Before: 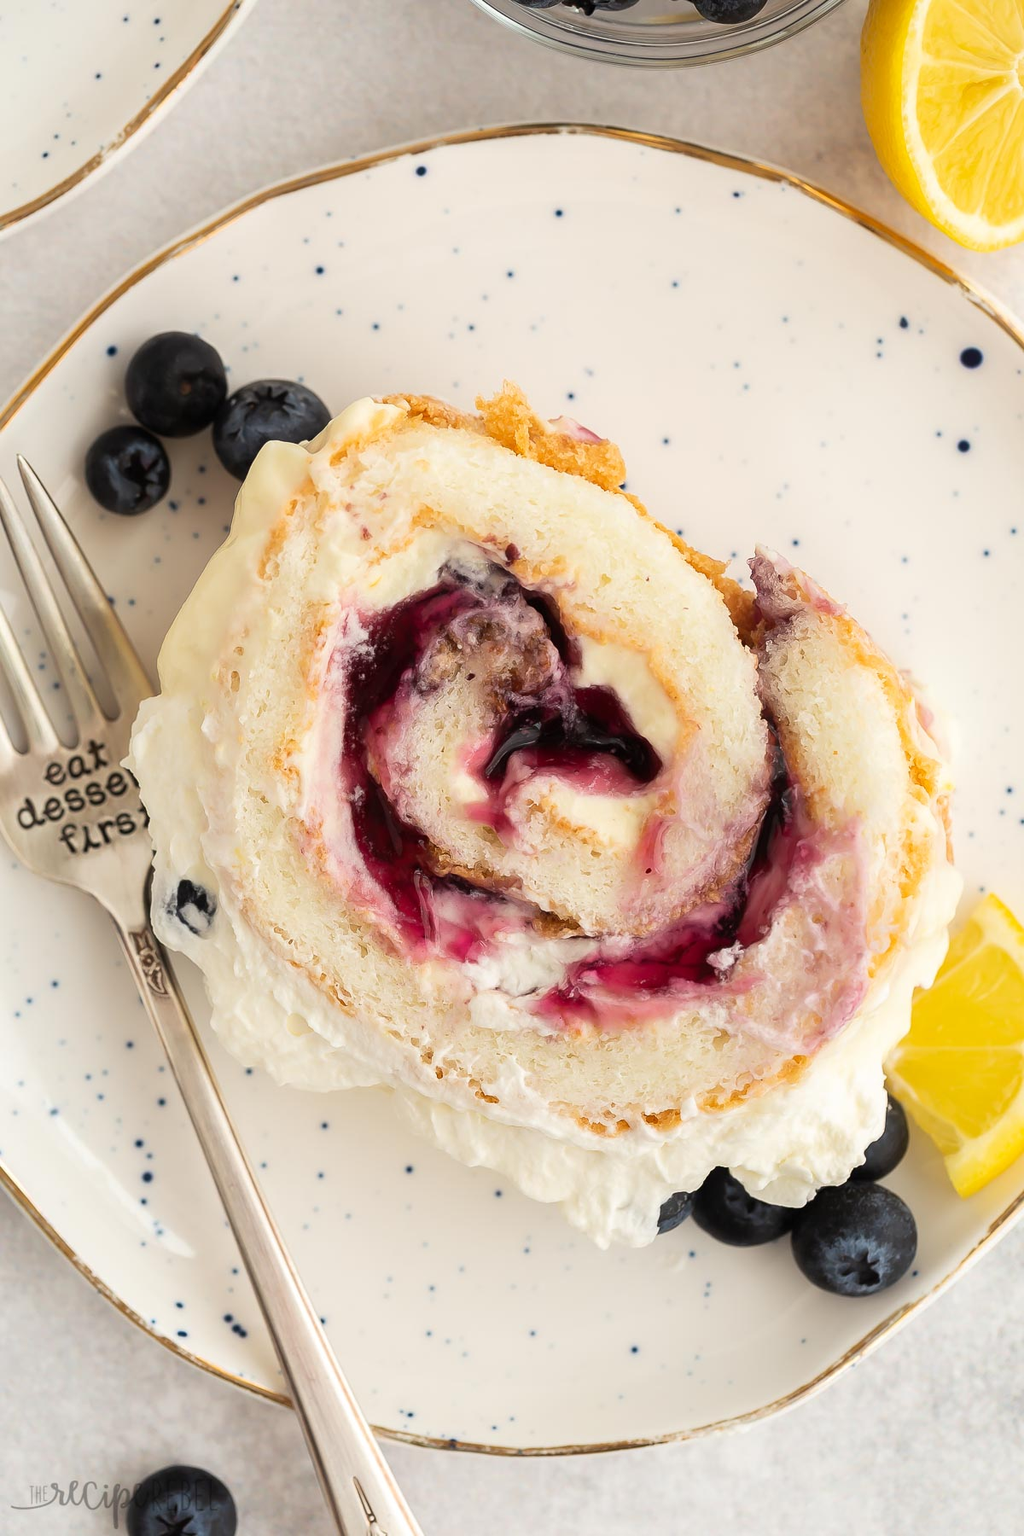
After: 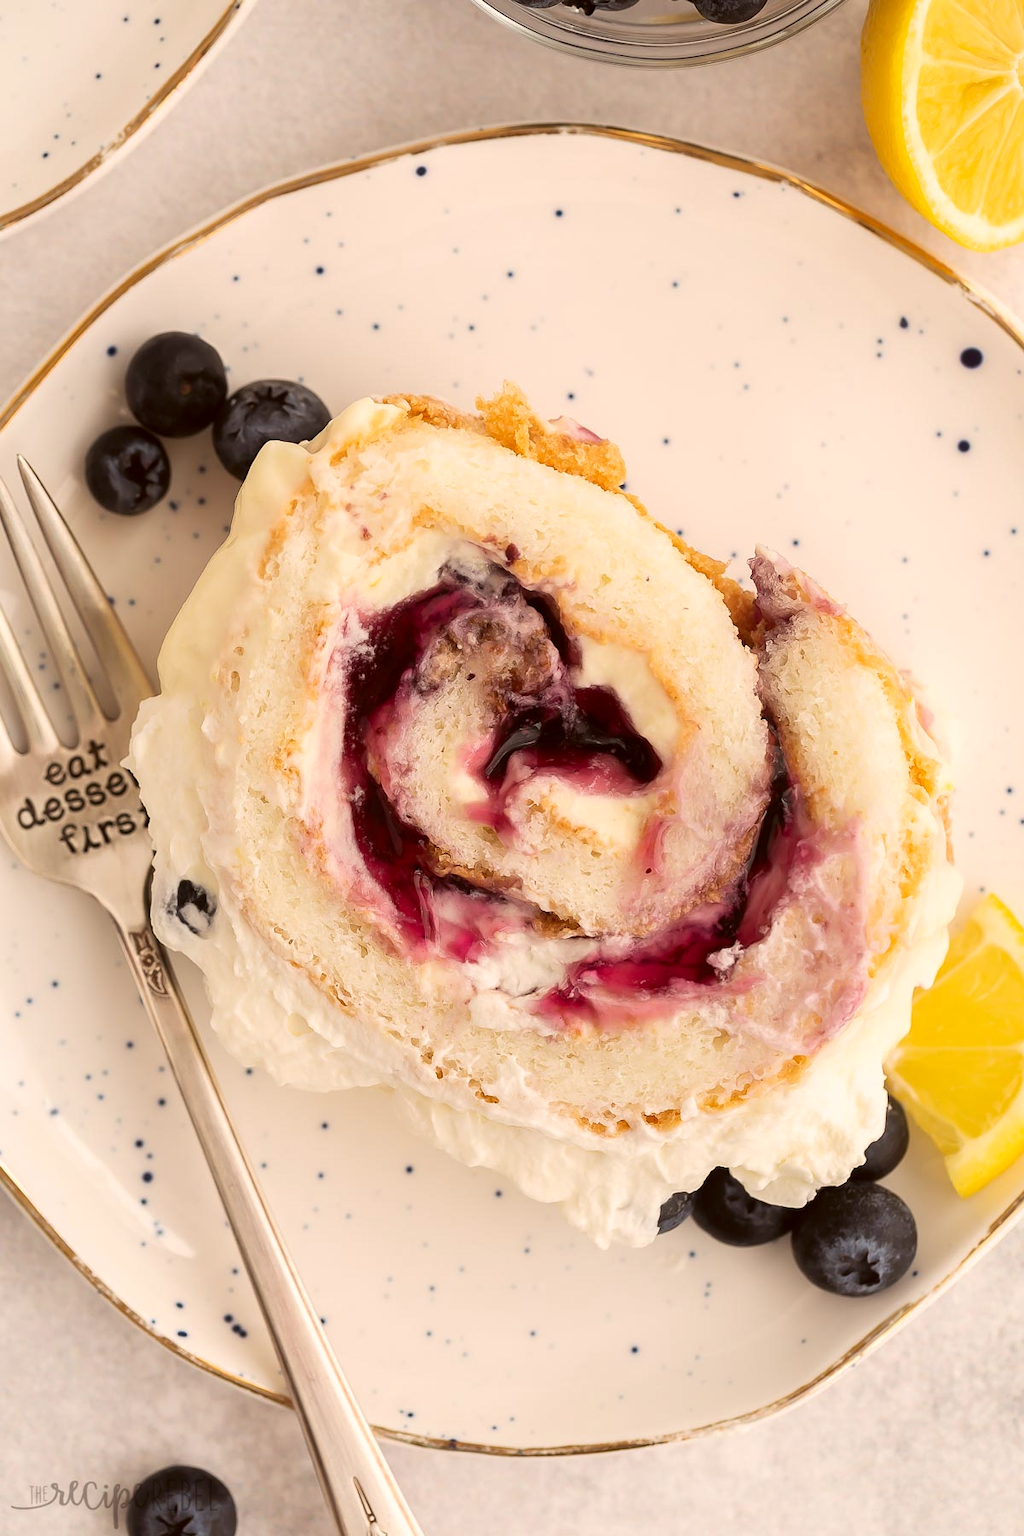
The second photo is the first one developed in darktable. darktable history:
color correction: highlights a* 6.2, highlights b* 8, shadows a* 6.14, shadows b* 7.12, saturation 0.919
levels: levels [0, 0.498, 1]
